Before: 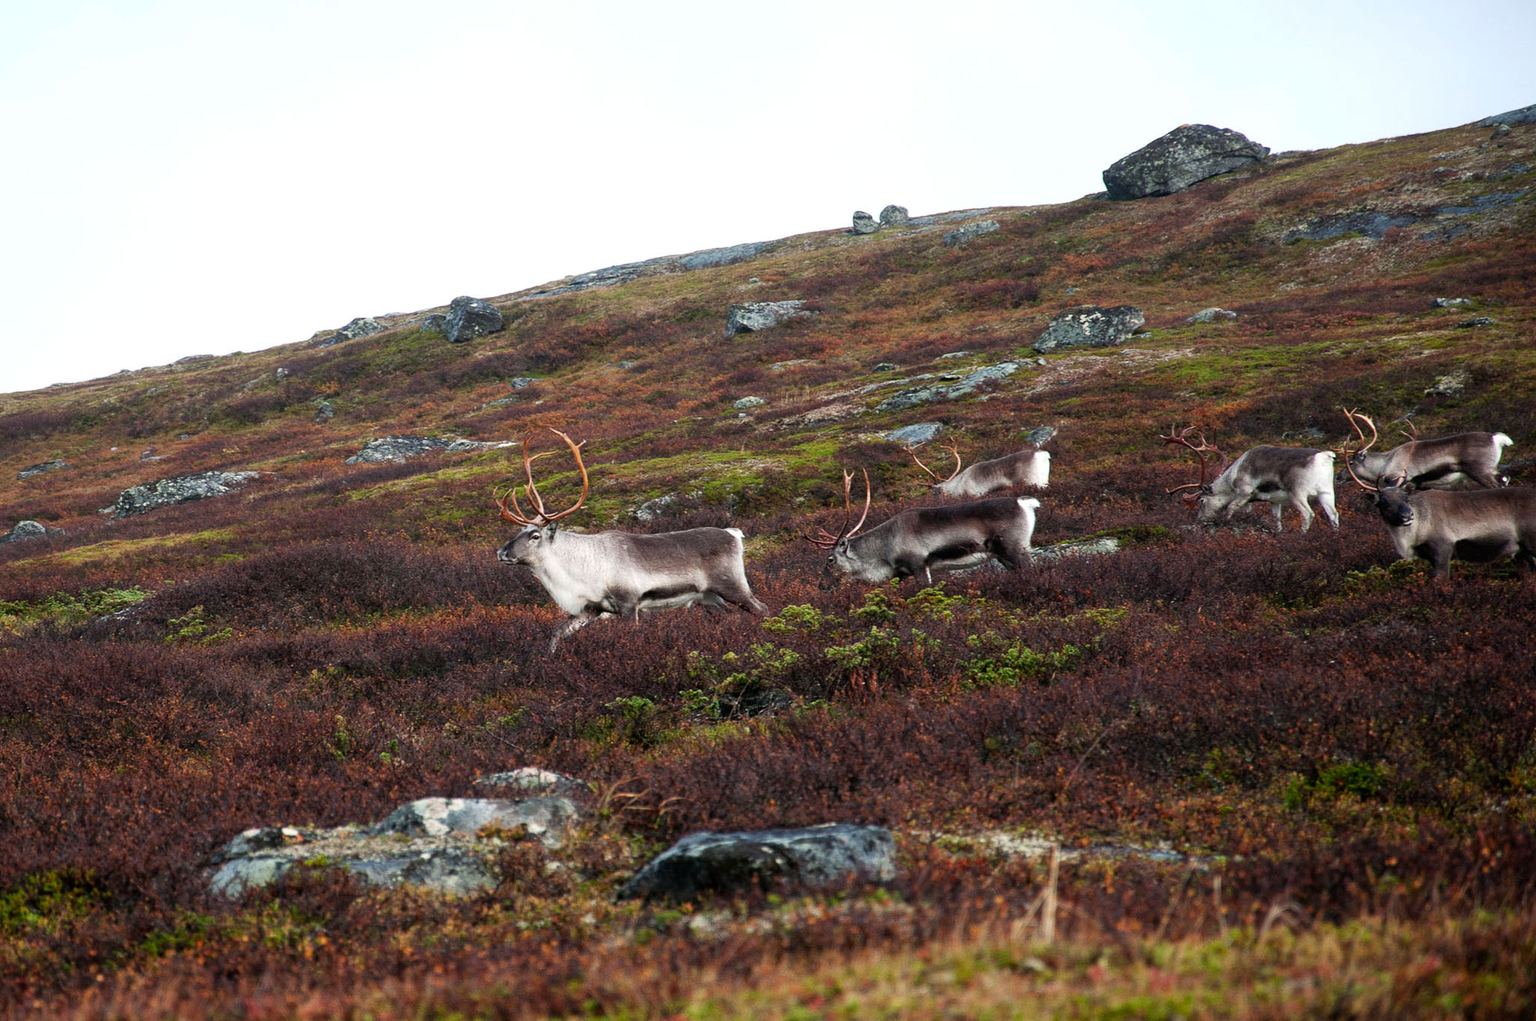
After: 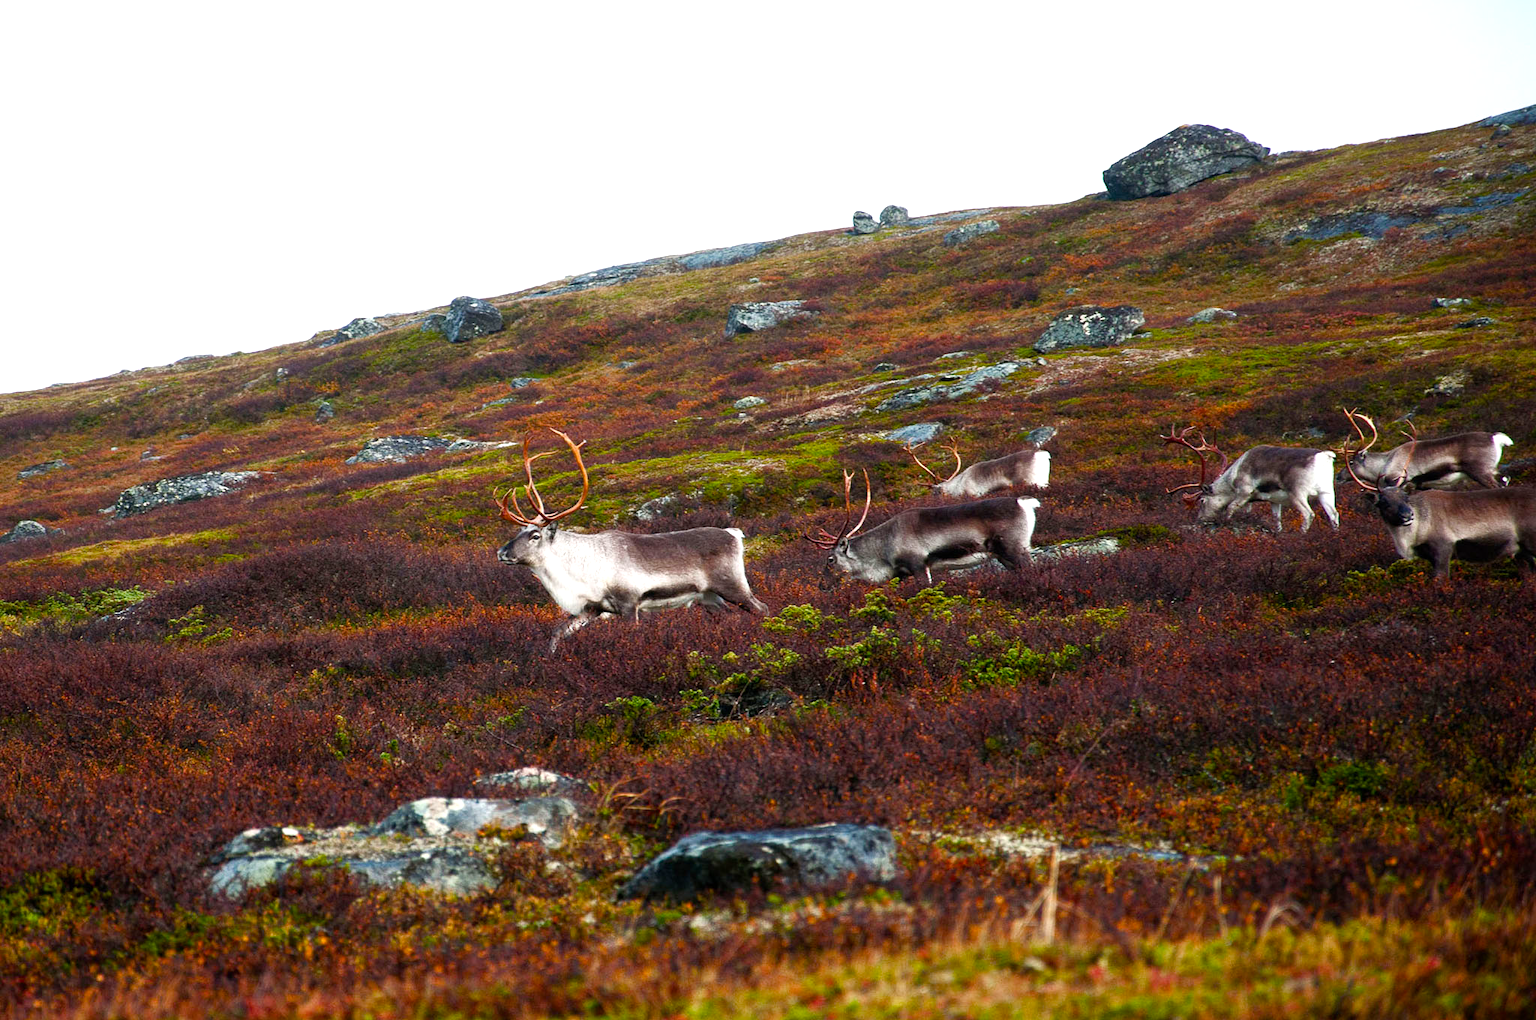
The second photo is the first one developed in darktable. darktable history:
color balance rgb: perceptual saturation grading › global saturation 26.247%, perceptual saturation grading › highlights -28.043%, perceptual saturation grading › mid-tones 15.748%, perceptual saturation grading › shadows 33.68%, perceptual brilliance grading › highlights 11.246%, global vibrance 20%
